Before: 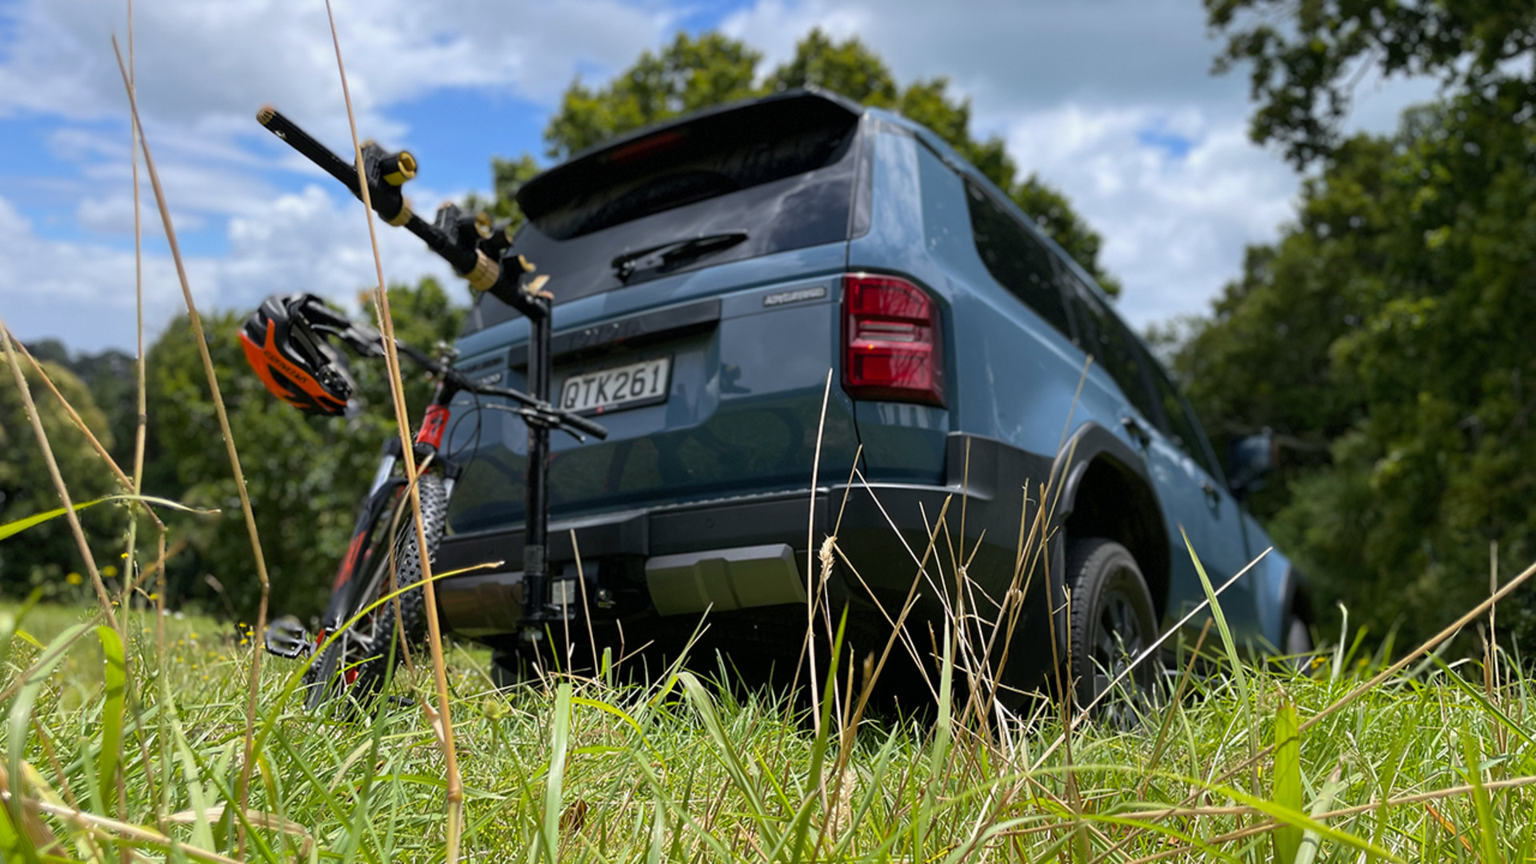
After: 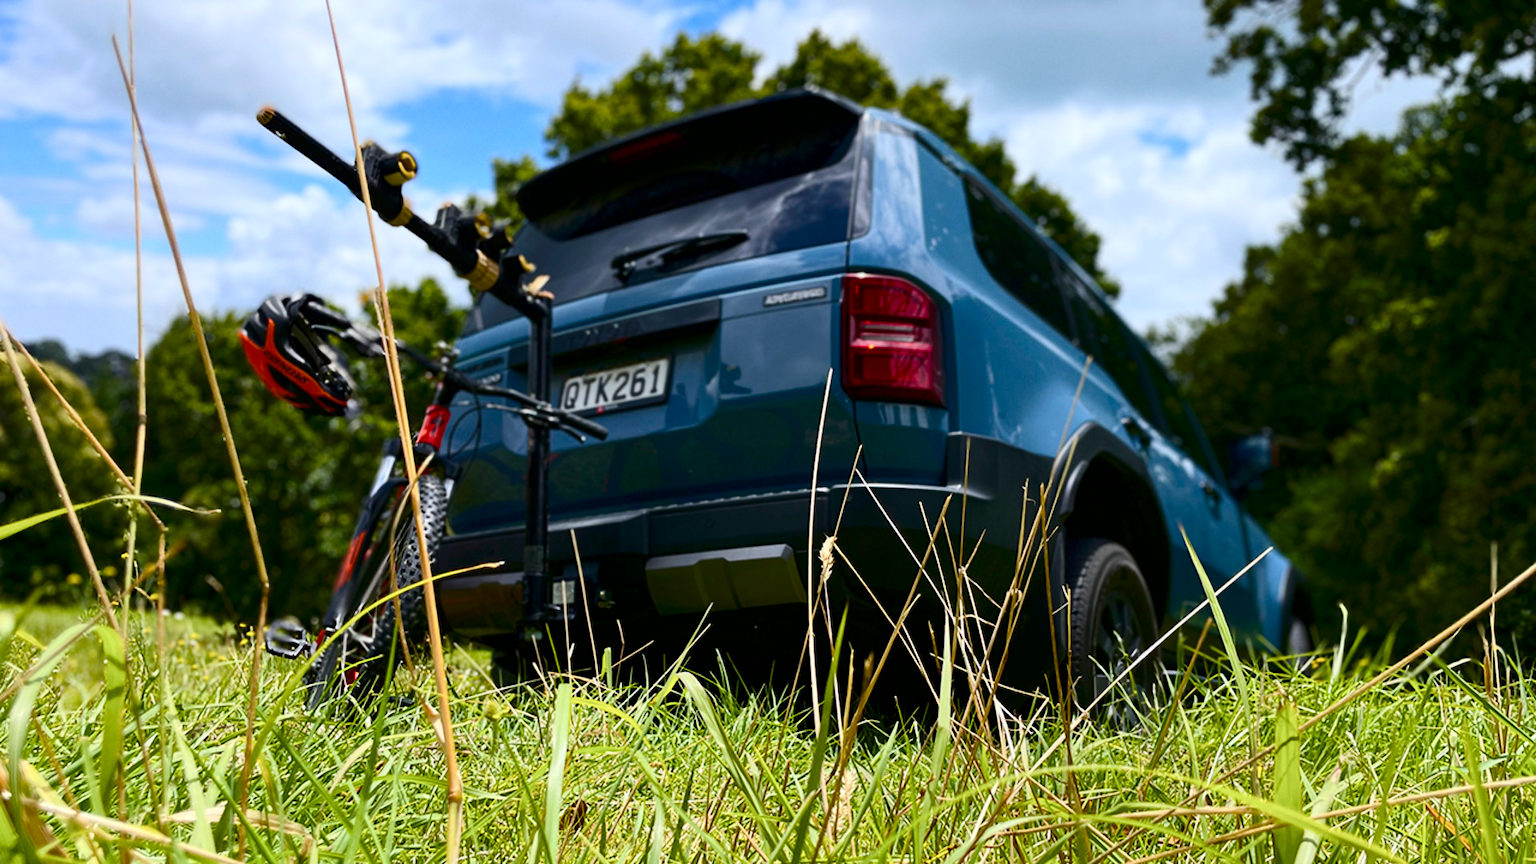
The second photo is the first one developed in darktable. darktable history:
color correction: highlights a* -0.154, highlights b* 0.093
contrast brightness saturation: contrast 0.294
color balance rgb: linear chroma grading › global chroma 8.205%, perceptual saturation grading › global saturation 20%, perceptual saturation grading › highlights -49.559%, perceptual saturation grading › shadows 24.463%, global vibrance 45.784%
